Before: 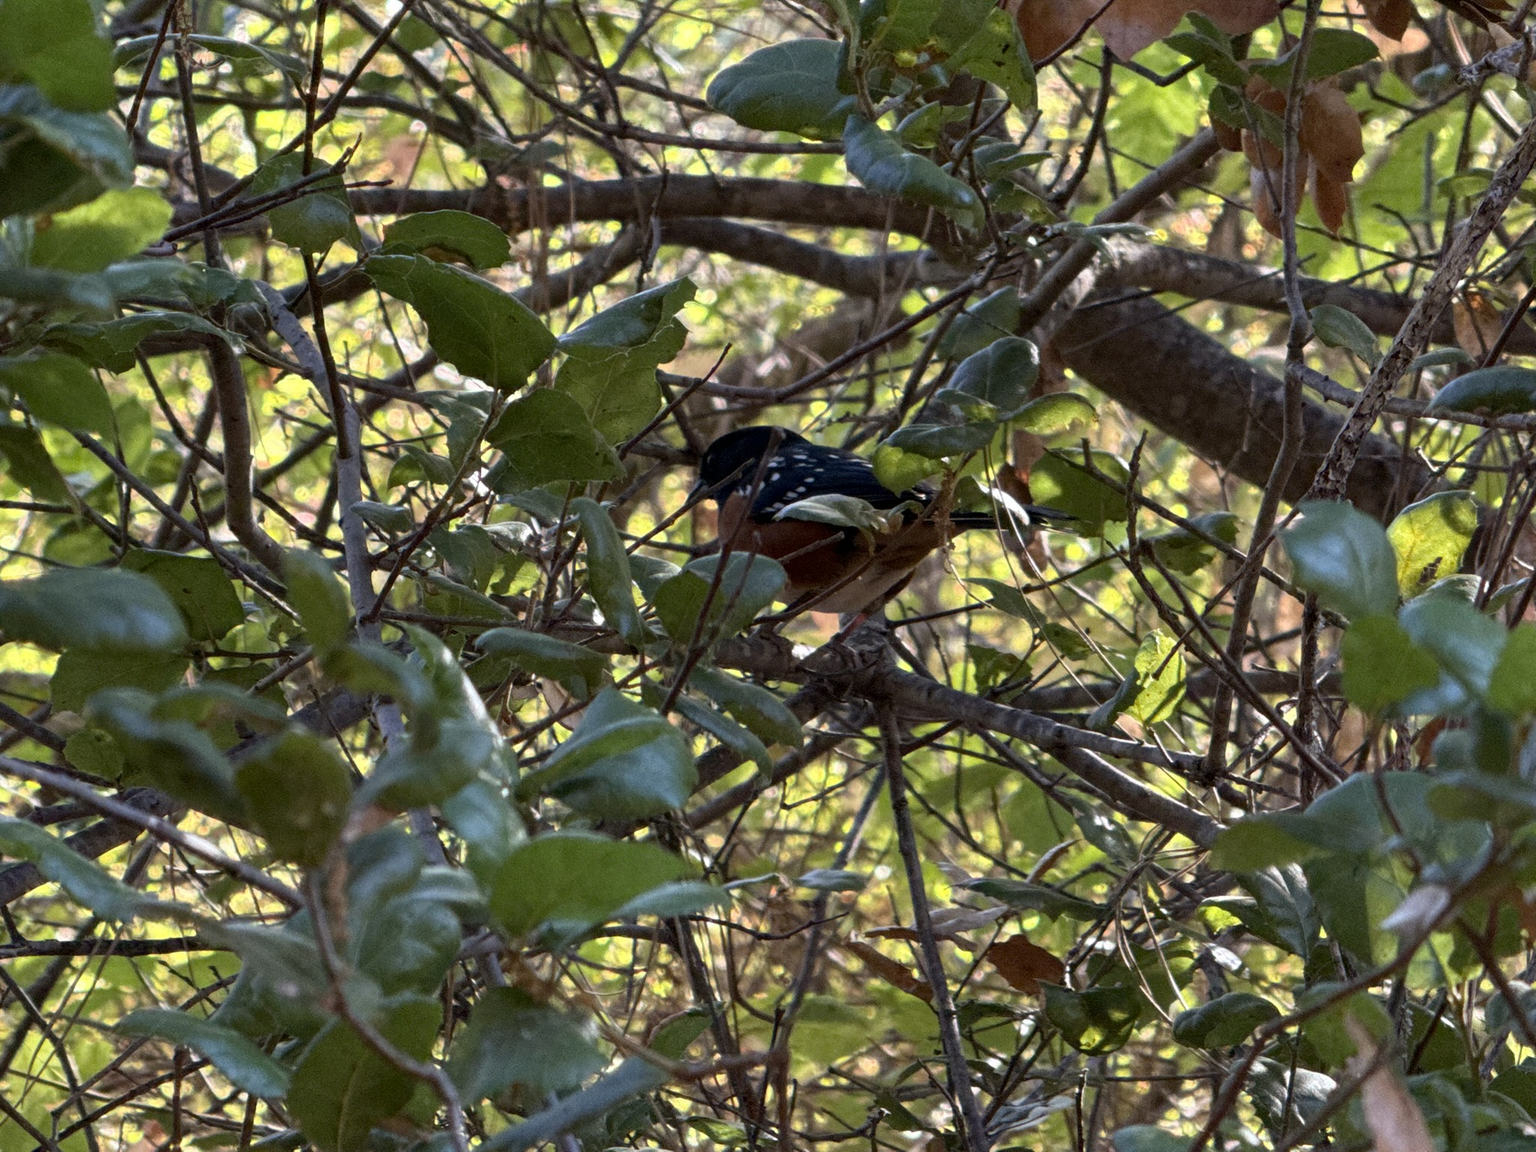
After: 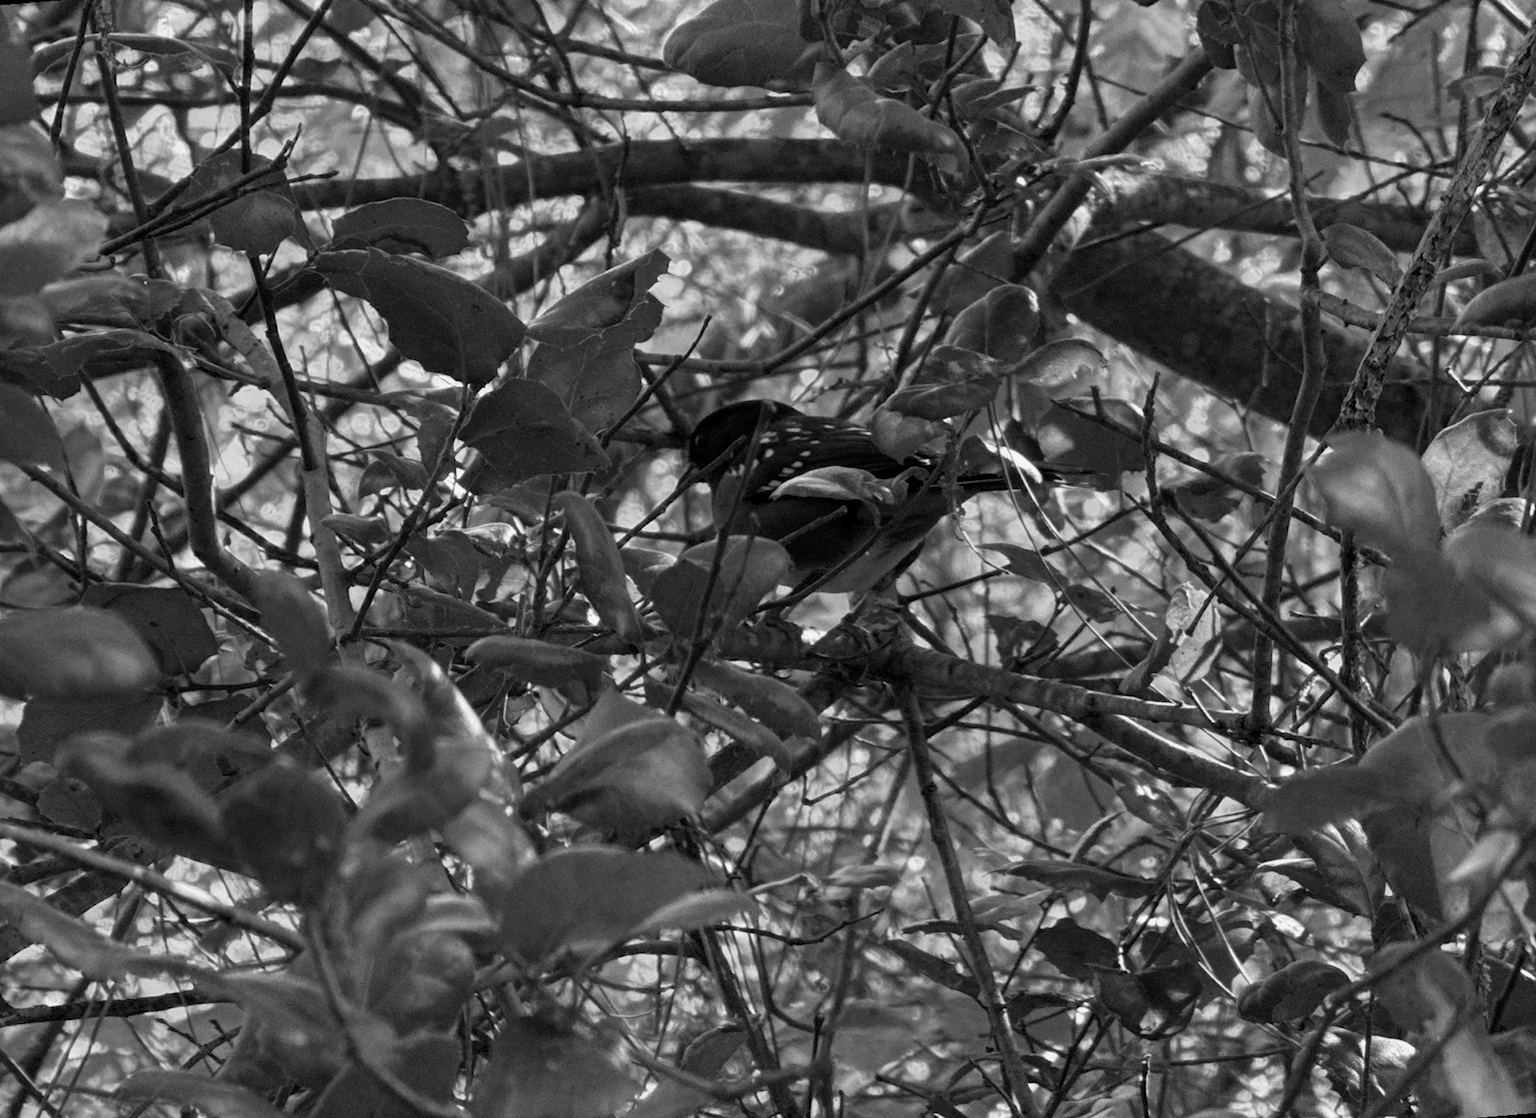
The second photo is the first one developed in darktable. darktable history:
color calibration: output gray [0.18, 0.41, 0.41, 0], gray › normalize channels true, illuminant same as pipeline (D50), adaptation XYZ, x 0.346, y 0.359, gamut compression 0
rotate and perspective: rotation -4.57°, crop left 0.054, crop right 0.944, crop top 0.087, crop bottom 0.914
exposure: exposure -0.01 EV, compensate highlight preservation false
